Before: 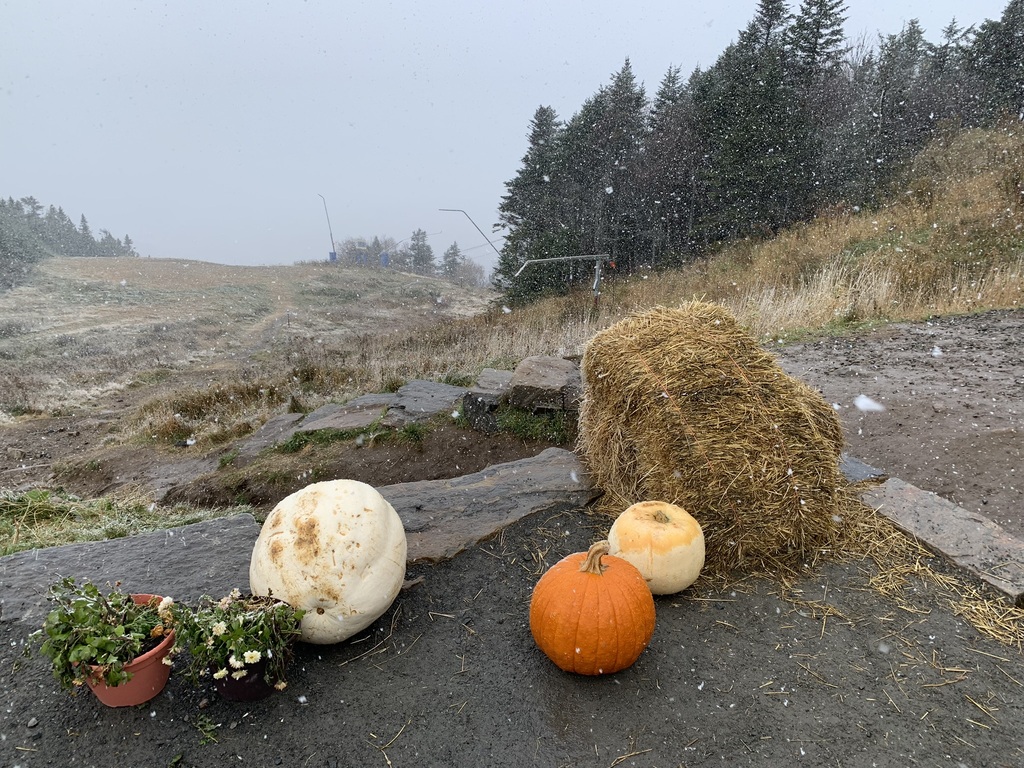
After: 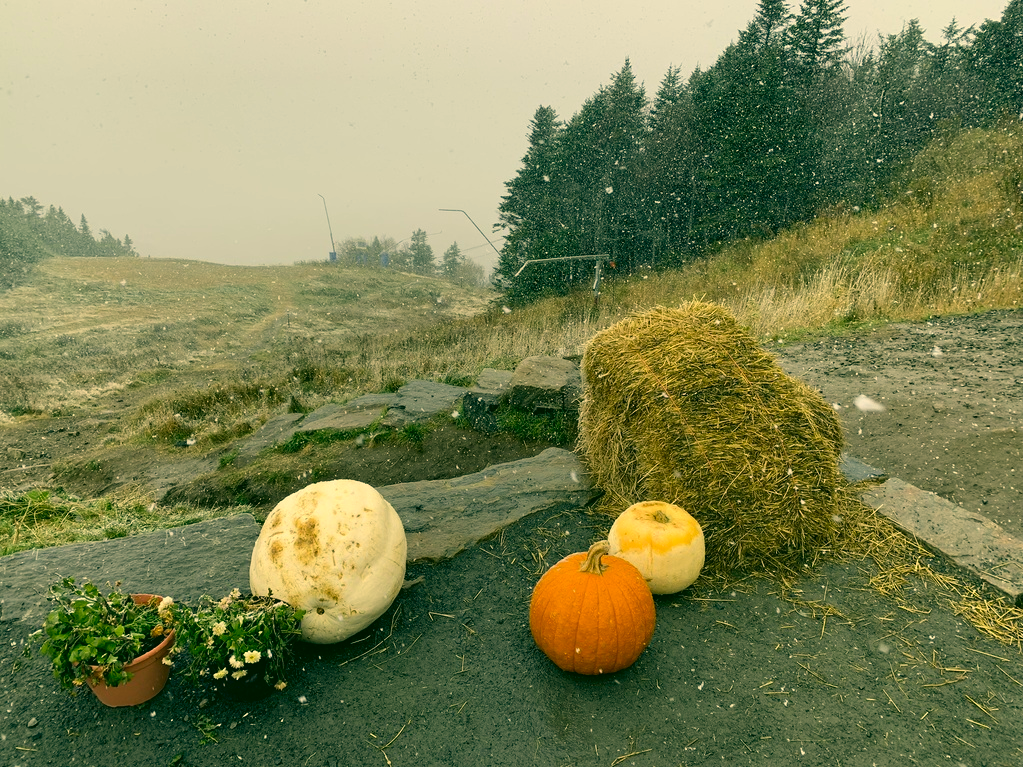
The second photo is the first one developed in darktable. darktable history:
color correction: highlights a* 5.7, highlights b* 33.1, shadows a* -25.45, shadows b* 3.9
crop: left 0.015%
